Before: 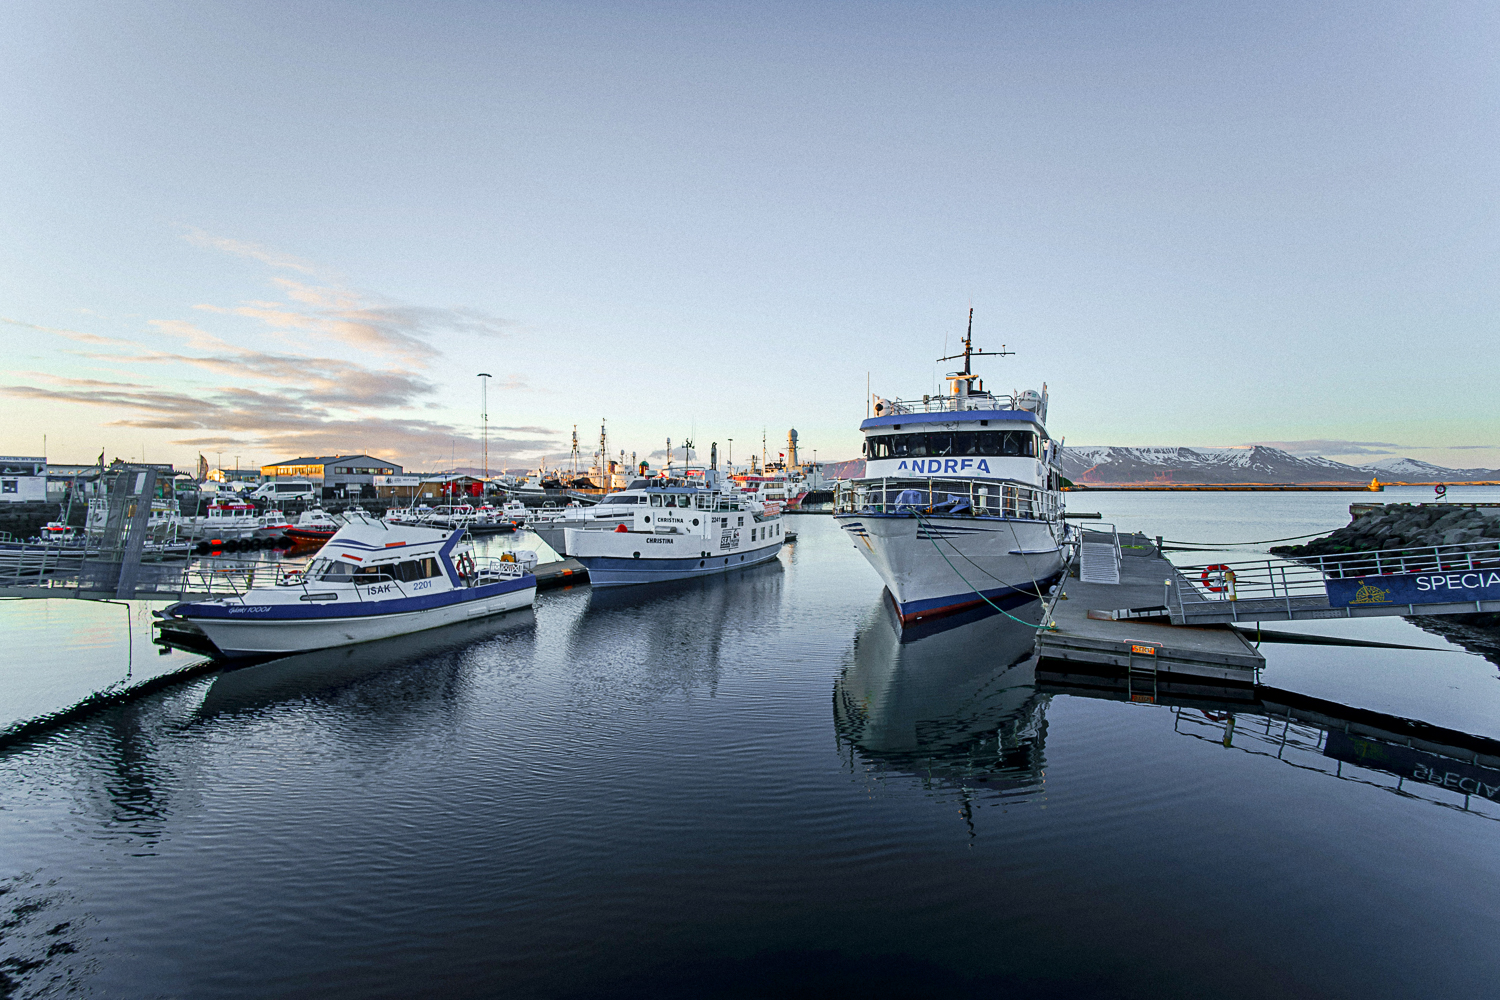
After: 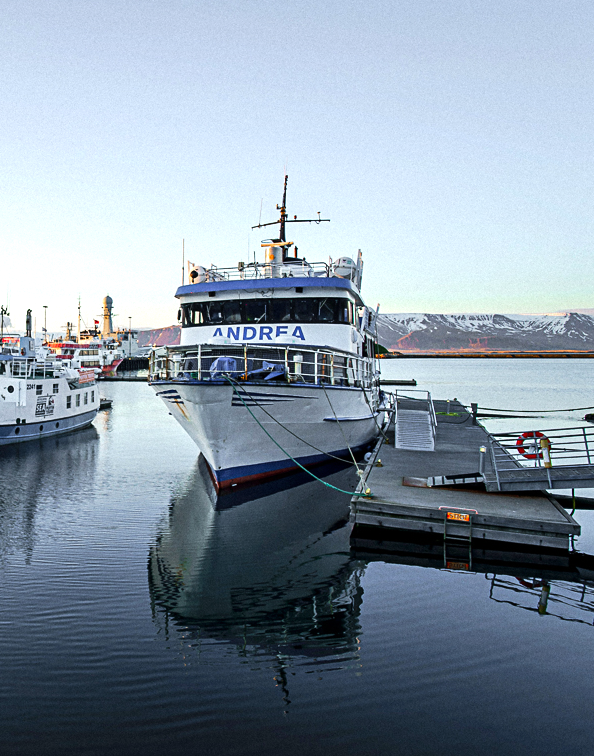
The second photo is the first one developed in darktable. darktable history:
tone equalizer: -8 EV -0.417 EV, -7 EV -0.389 EV, -6 EV -0.333 EV, -5 EV -0.222 EV, -3 EV 0.222 EV, -2 EV 0.333 EV, -1 EV 0.389 EV, +0 EV 0.417 EV, edges refinement/feathering 500, mask exposure compensation -1.57 EV, preserve details no
crop: left 45.721%, top 13.393%, right 14.118%, bottom 10.01%
